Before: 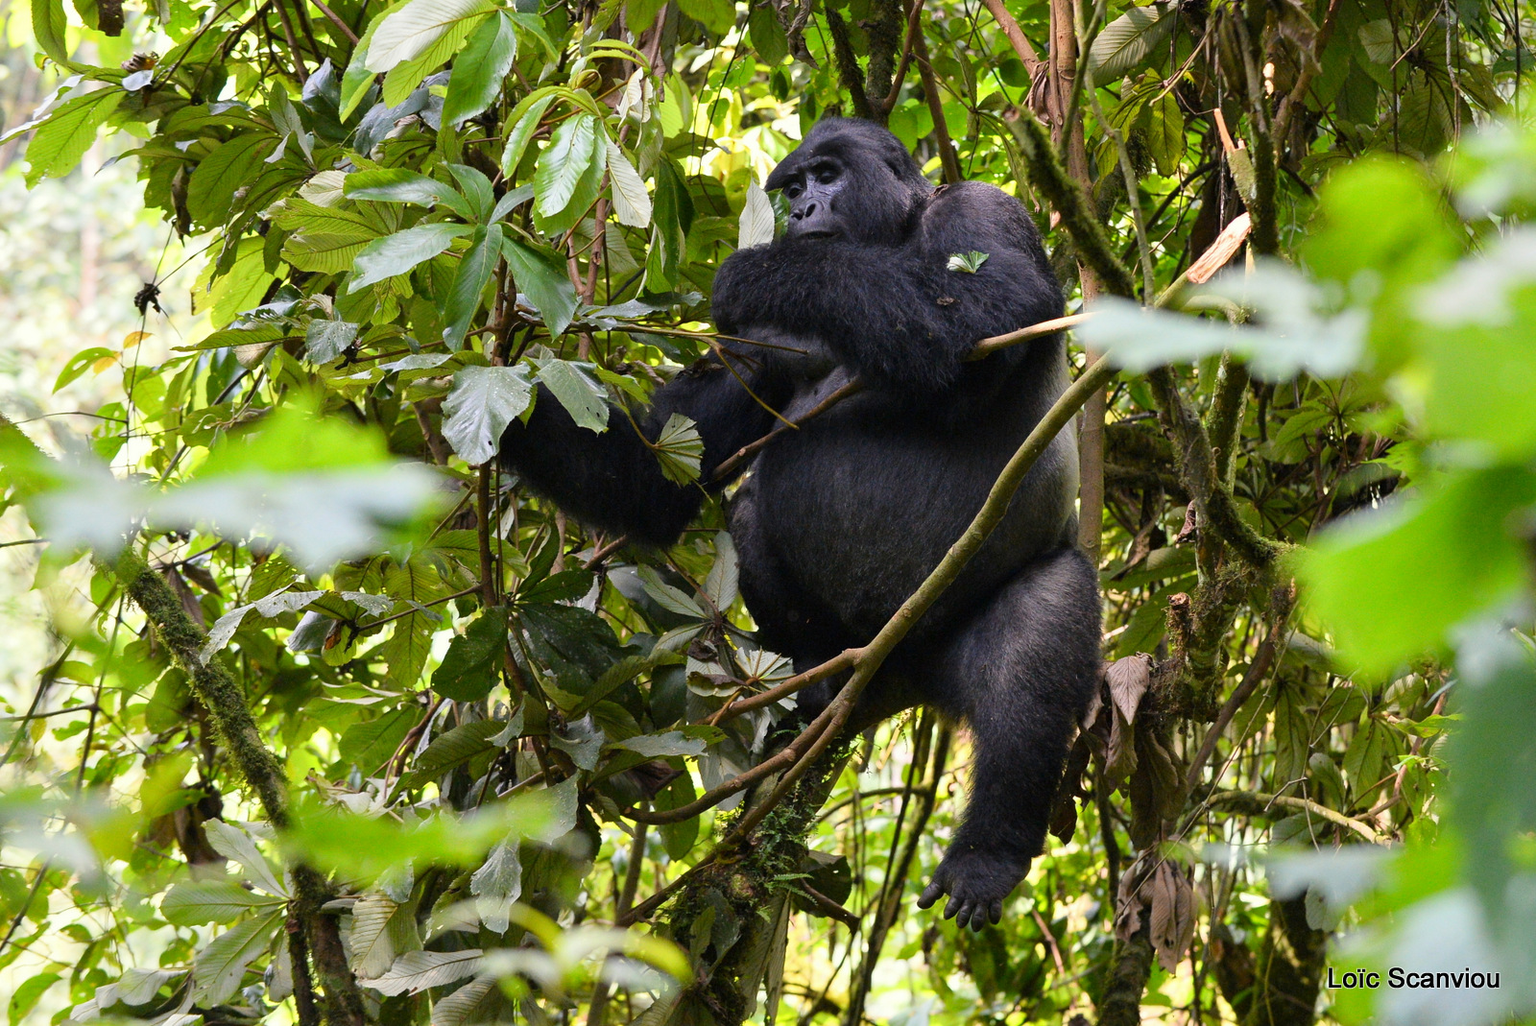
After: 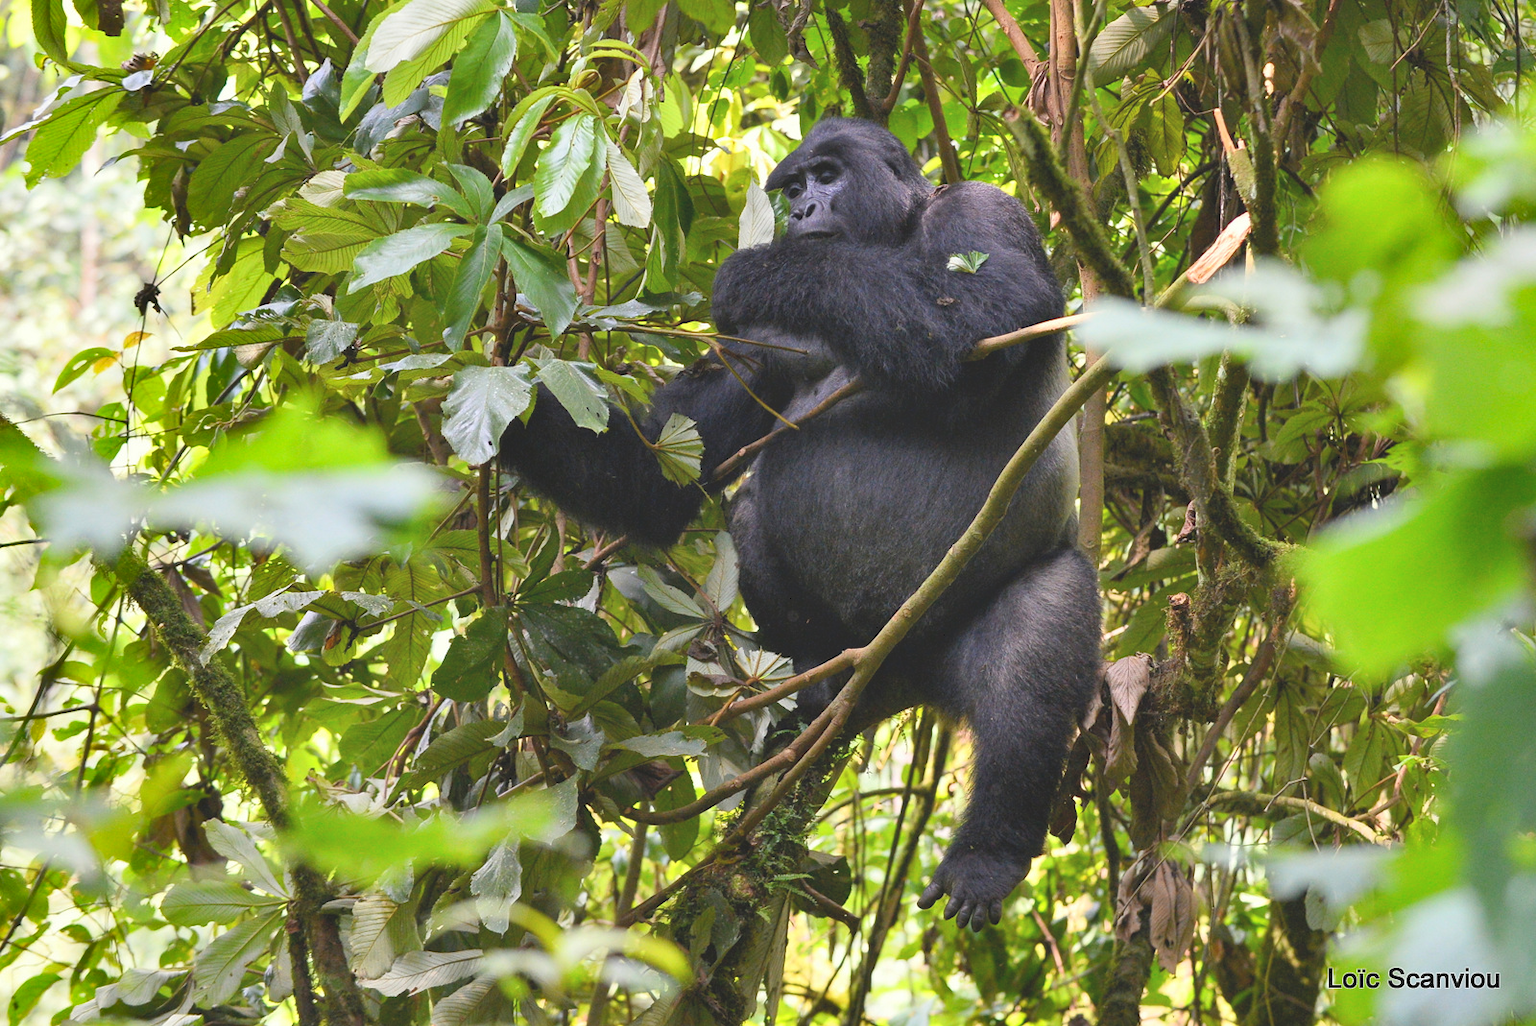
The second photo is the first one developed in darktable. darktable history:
shadows and highlights: soften with gaussian
tone curve: curves: ch0 [(0, 0) (0.003, 0.144) (0.011, 0.149) (0.025, 0.159) (0.044, 0.183) (0.069, 0.207) (0.1, 0.236) (0.136, 0.269) (0.177, 0.303) (0.224, 0.339) (0.277, 0.38) (0.335, 0.428) (0.399, 0.478) (0.468, 0.539) (0.543, 0.604) (0.623, 0.679) (0.709, 0.755) (0.801, 0.836) (0.898, 0.918) (1, 1)], color space Lab, independent channels, preserve colors none
